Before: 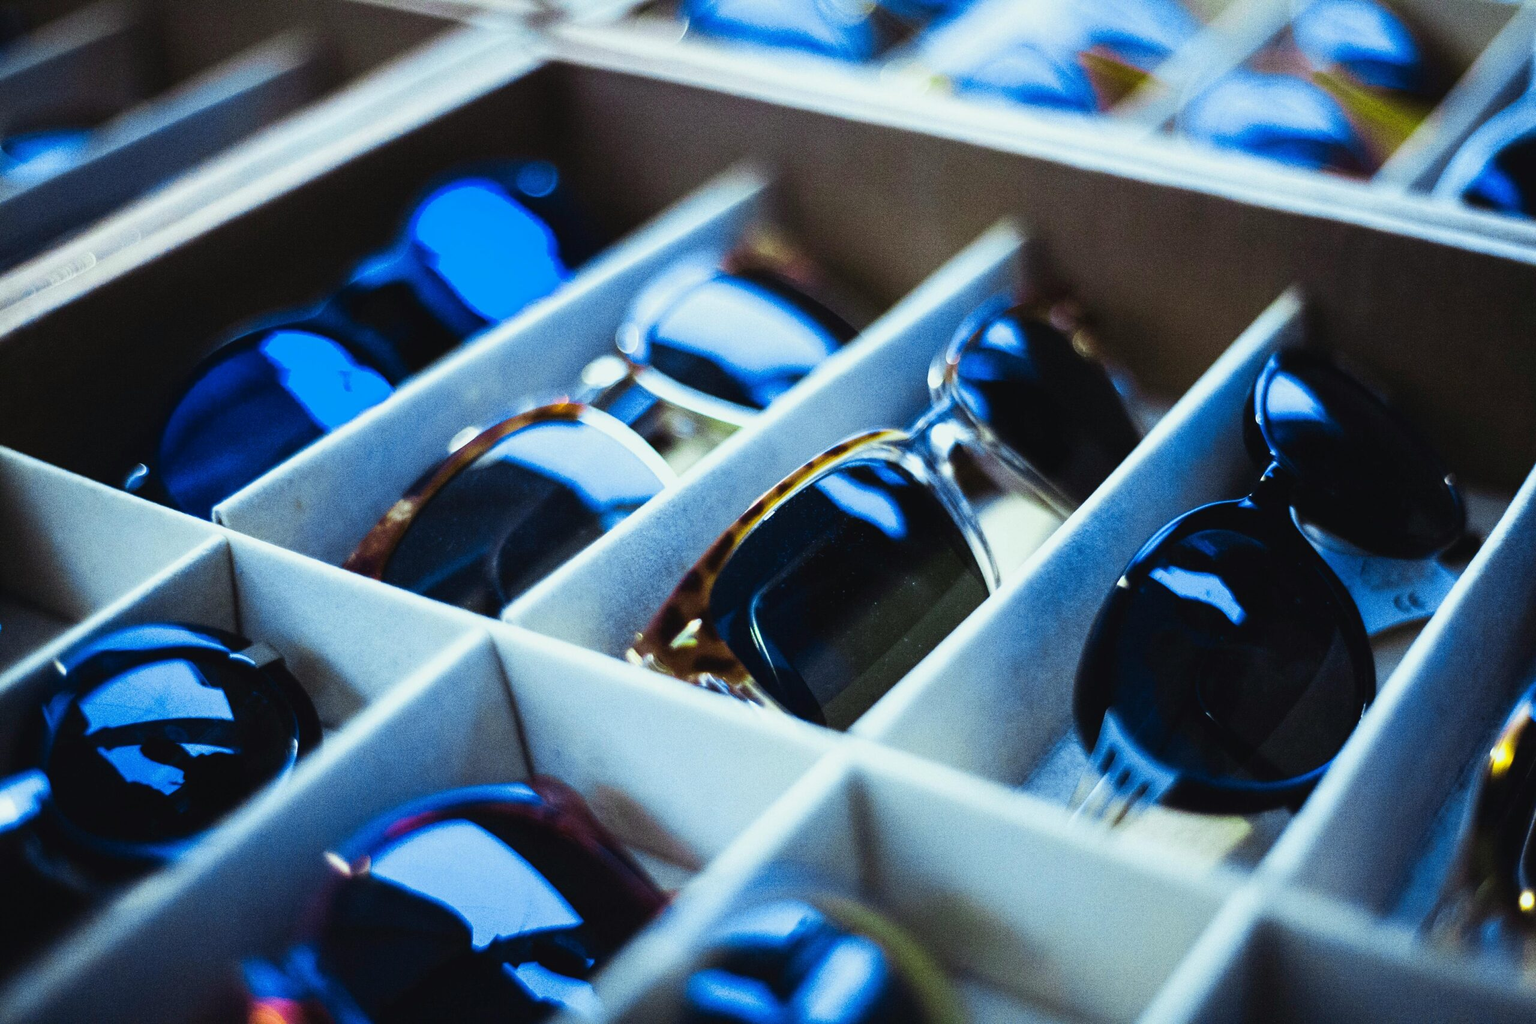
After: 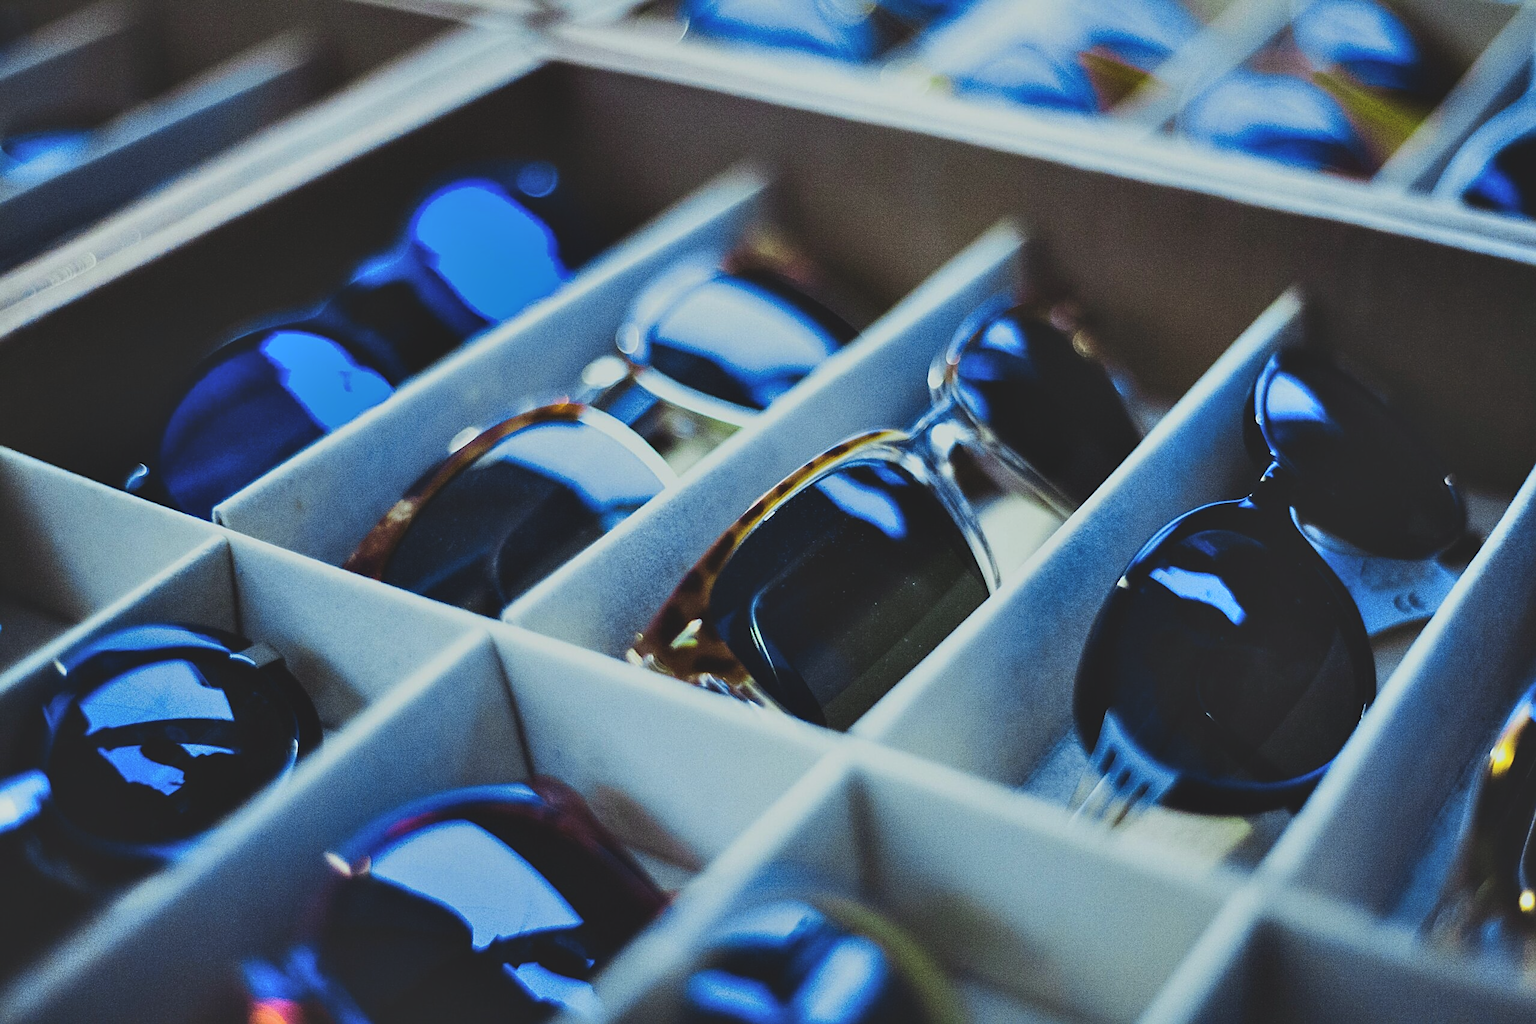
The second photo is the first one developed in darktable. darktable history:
exposure: black level correction -0.015, exposure -0.505 EV, compensate highlight preservation false
sharpen: on, module defaults
shadows and highlights: shadows 51.76, highlights -28.76, soften with gaussian
